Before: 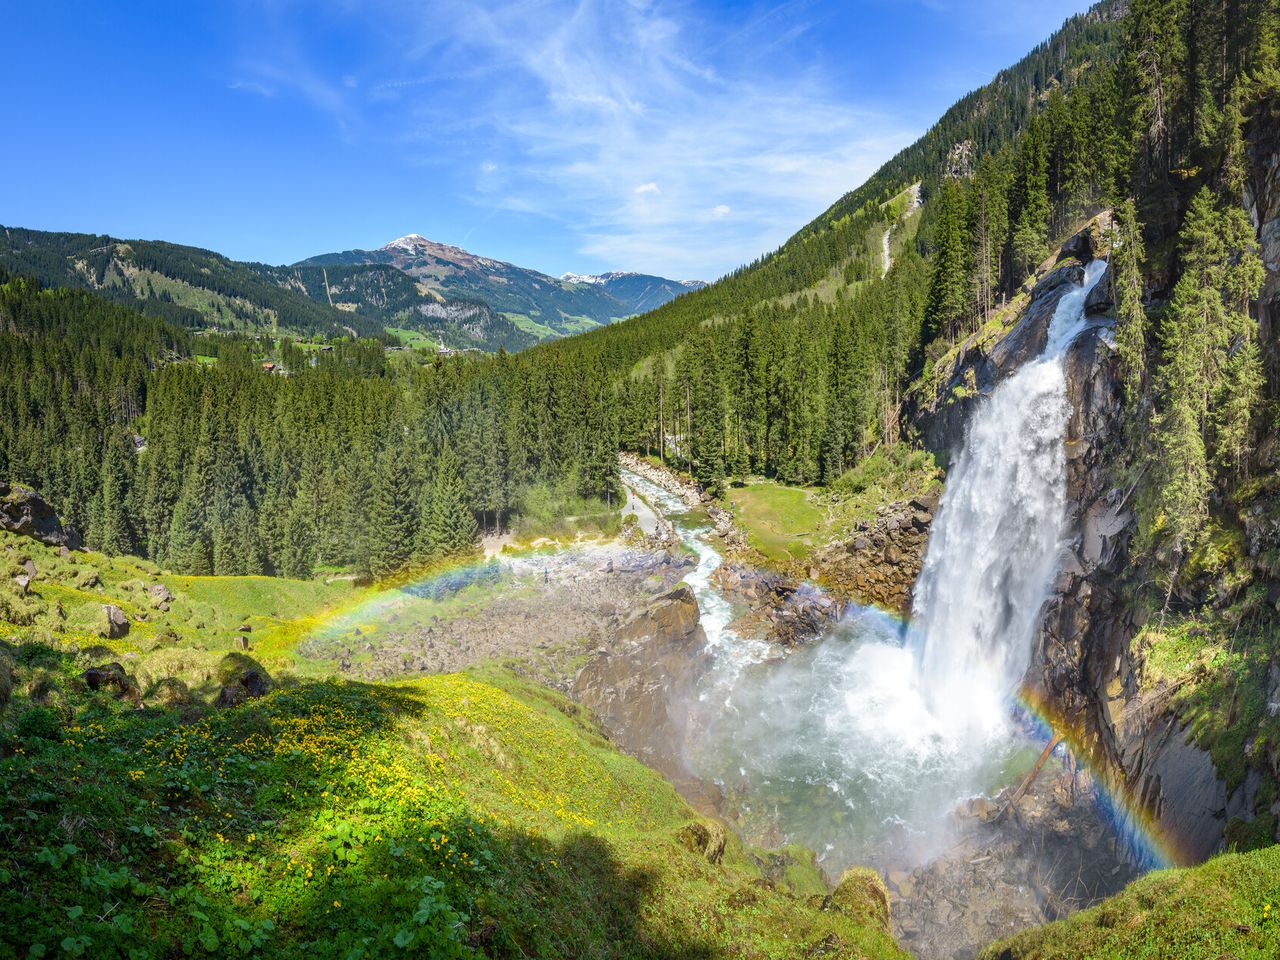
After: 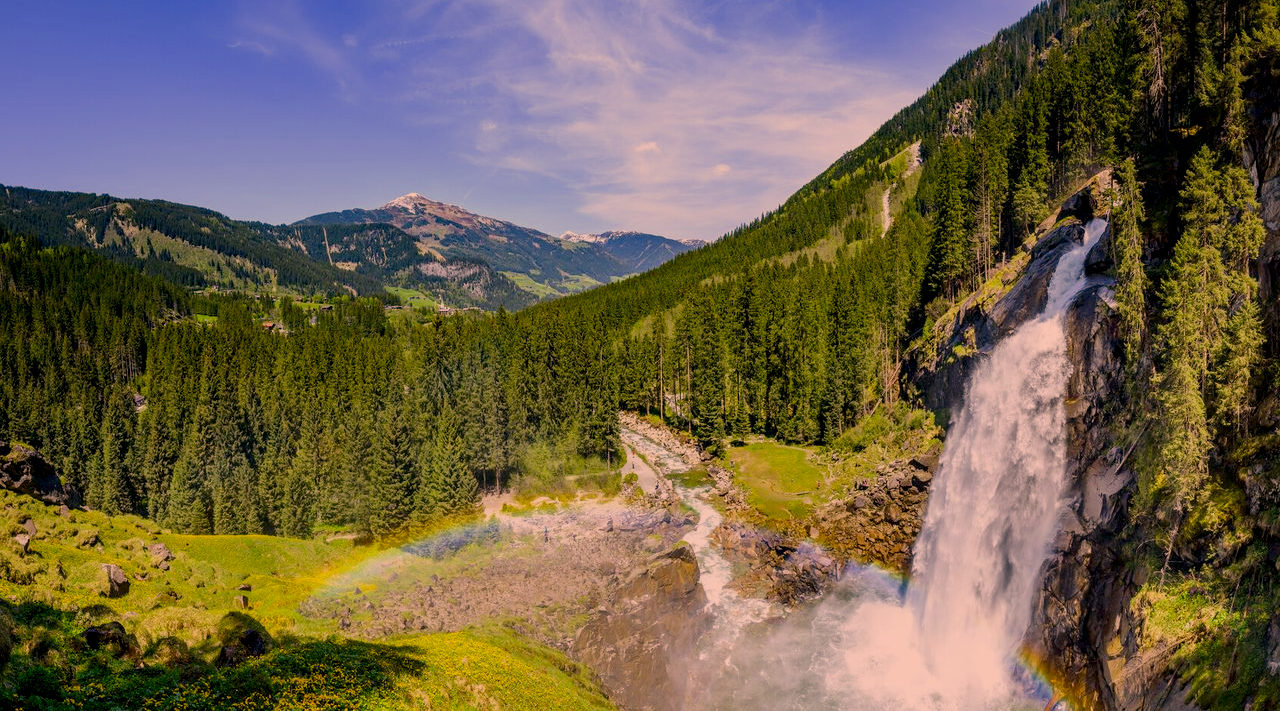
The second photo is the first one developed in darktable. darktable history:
crop: top 4.324%, bottom 21.582%
contrast brightness saturation: contrast 0.069, brightness -0.137, saturation 0.106
filmic rgb: black relative exposure -8.01 EV, white relative exposure 4.03 EV, hardness 4.1, contrast 0.918
exposure: black level correction 0.011, compensate exposure bias true, compensate highlight preservation false
color correction: highlights a* 21.42, highlights b* 19.85
